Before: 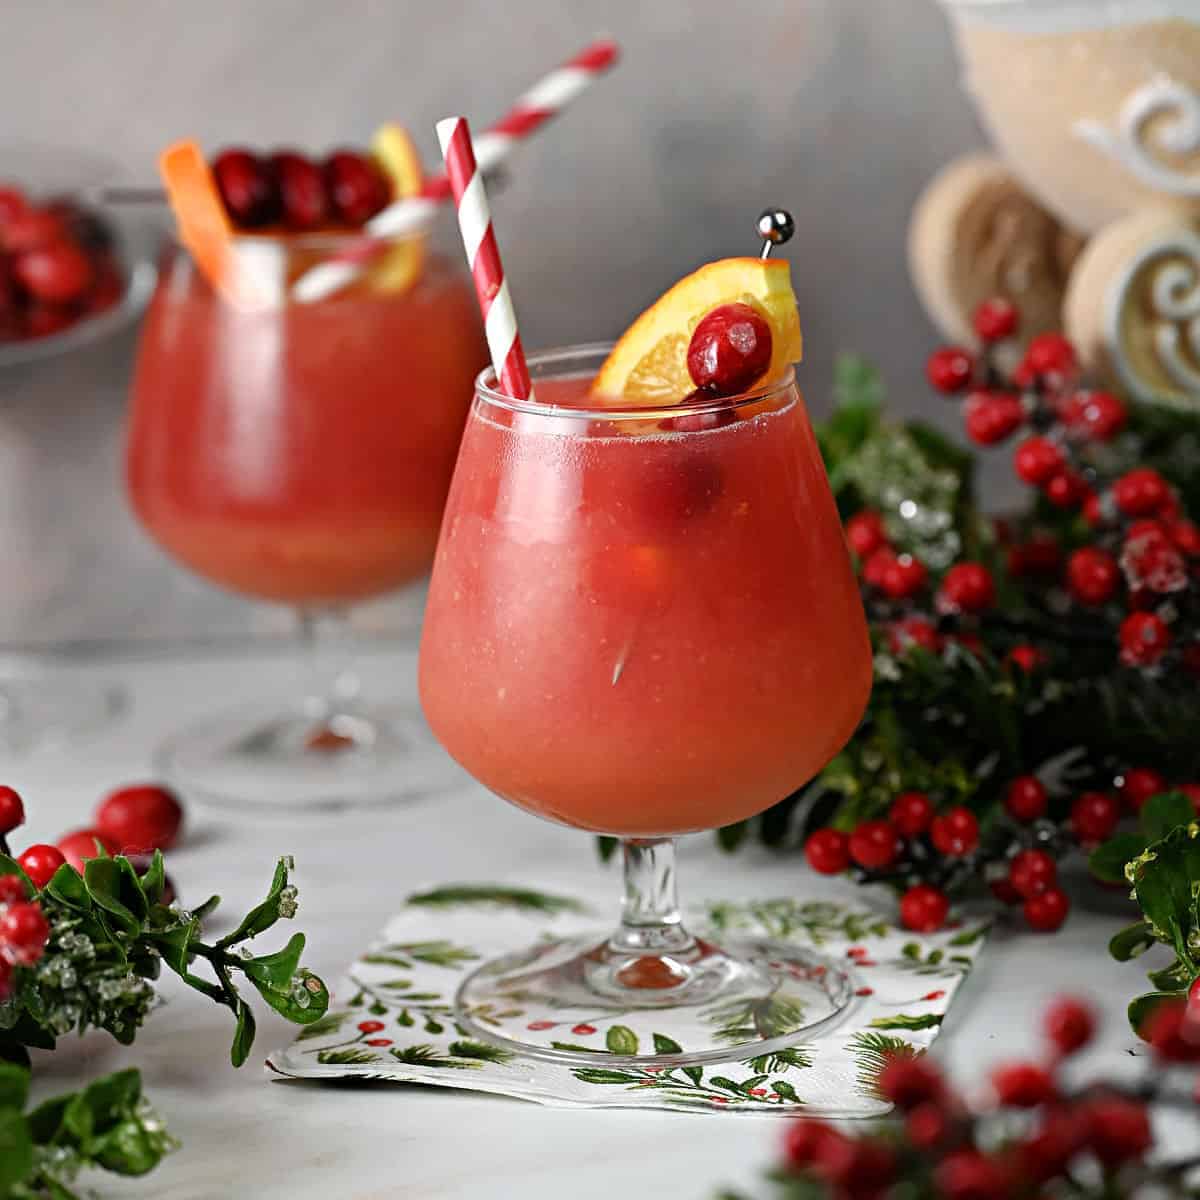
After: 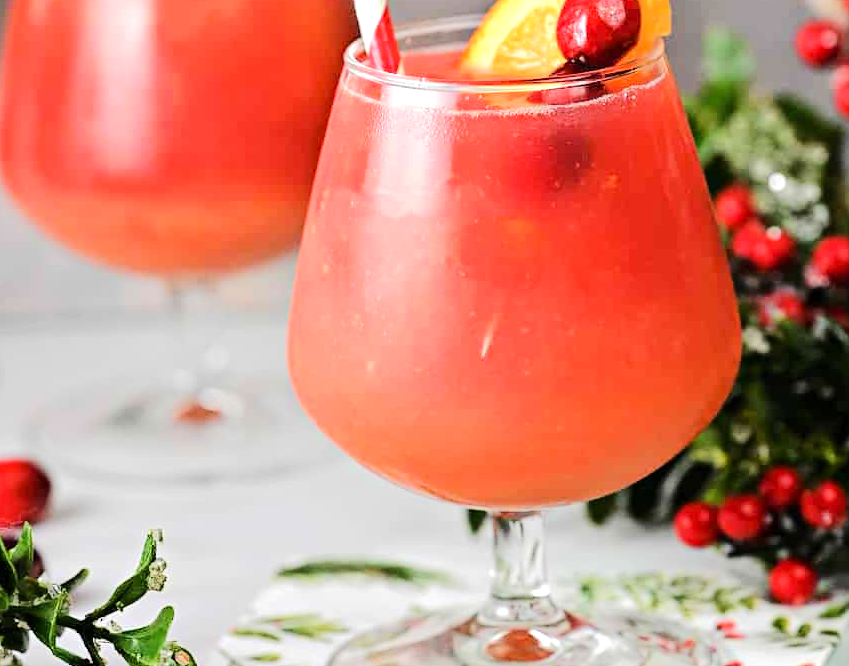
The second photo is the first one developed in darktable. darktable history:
crop: left 10.954%, top 27.325%, right 18.234%, bottom 17.12%
exposure: exposure 0.202 EV, compensate exposure bias true, compensate highlight preservation false
tone equalizer: -7 EV 0.148 EV, -6 EV 0.575 EV, -5 EV 1.13 EV, -4 EV 1.36 EV, -3 EV 1.13 EV, -2 EV 0.6 EV, -1 EV 0.146 EV, edges refinement/feathering 500, mask exposure compensation -1.57 EV, preserve details no
